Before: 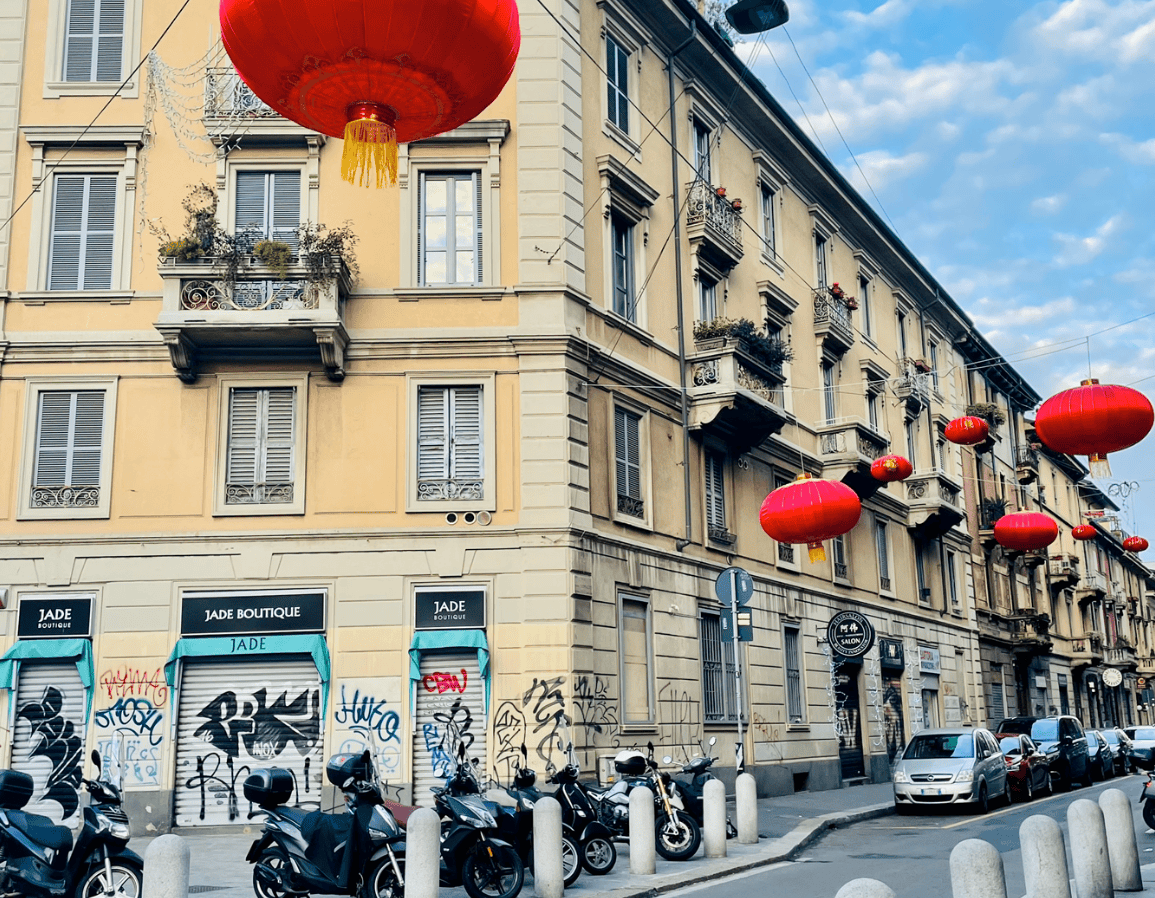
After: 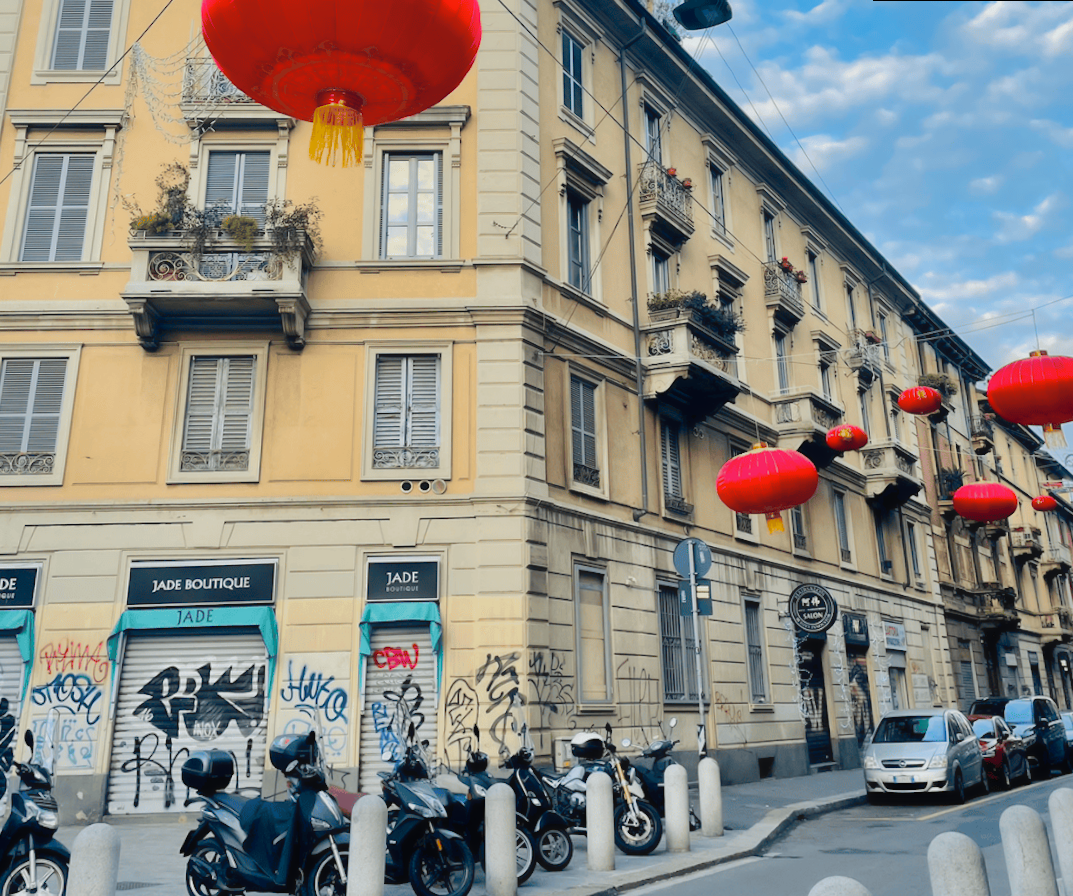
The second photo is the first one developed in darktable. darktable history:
rotate and perspective: rotation 0.215°, lens shift (vertical) -0.139, crop left 0.069, crop right 0.939, crop top 0.002, crop bottom 0.996
contrast equalizer: octaves 7, y [[0.502, 0.505, 0.512, 0.529, 0.564, 0.588], [0.5 ×6], [0.502, 0.505, 0.512, 0.529, 0.564, 0.588], [0, 0.001, 0.001, 0.004, 0.008, 0.011], [0, 0.001, 0.001, 0.004, 0.008, 0.011]], mix -1
shadows and highlights: on, module defaults
